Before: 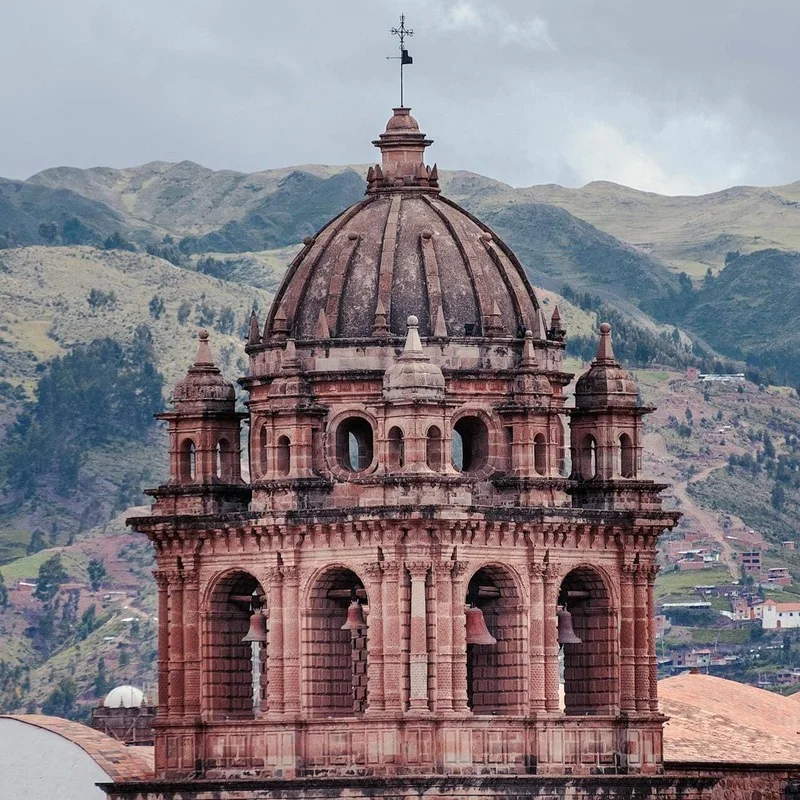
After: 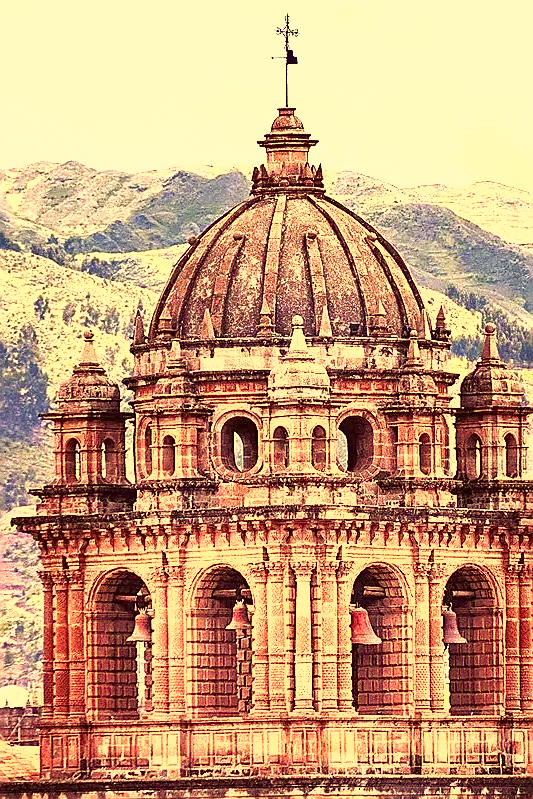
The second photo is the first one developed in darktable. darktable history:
grain: coarseness 0.47 ISO
crop and rotate: left 14.385%, right 18.948%
contrast brightness saturation: saturation 0.13
sharpen: radius 1.4, amount 1.25, threshold 0.7
velvia: strength 39.63%
exposure: black level correction 0, exposure 1.5 EV, compensate exposure bias true, compensate highlight preservation false
shadows and highlights: low approximation 0.01, soften with gaussian
color correction: highlights a* 10.12, highlights b* 39.04, shadows a* 14.62, shadows b* 3.37
